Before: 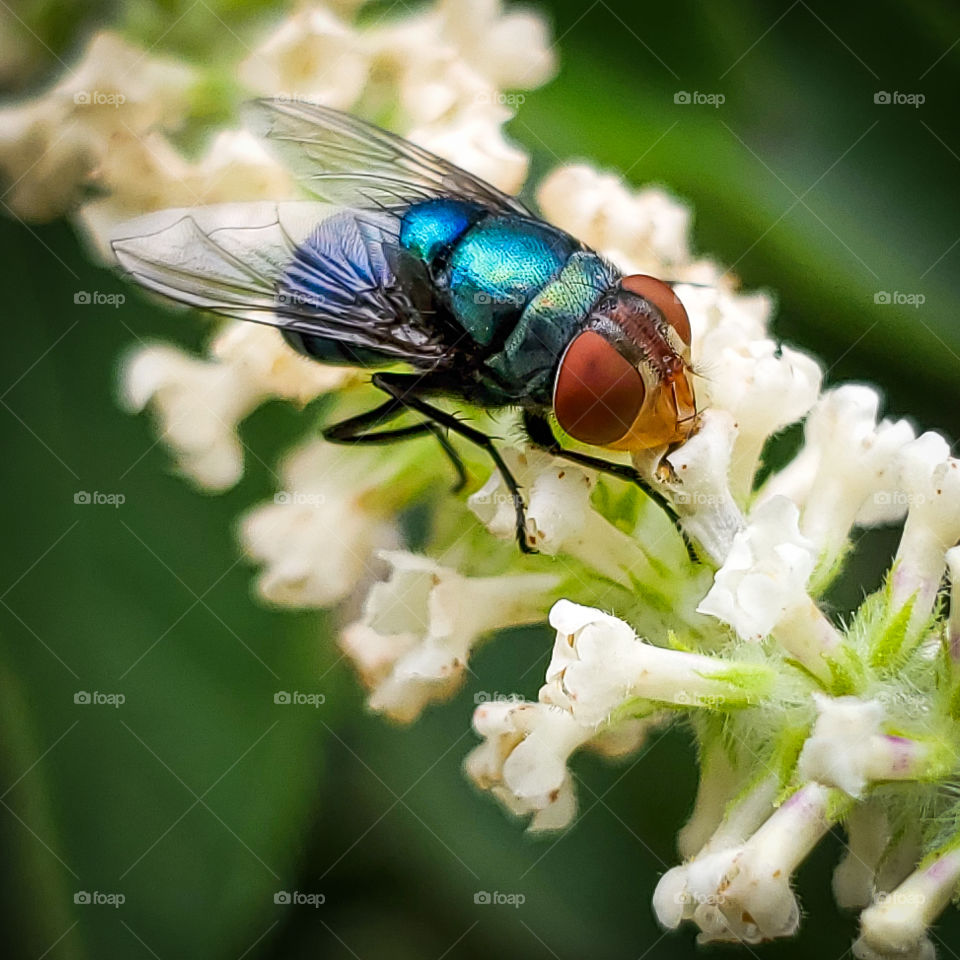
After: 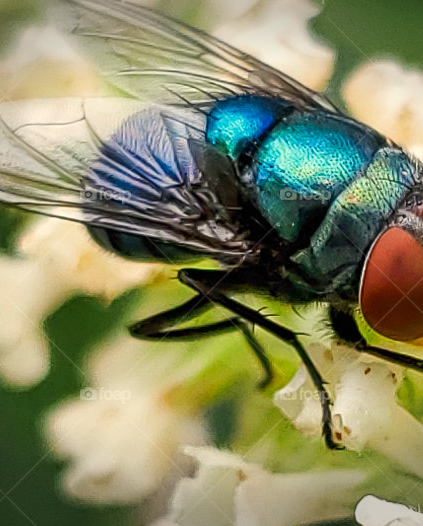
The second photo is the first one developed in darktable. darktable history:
crop: left 20.248%, top 10.86%, right 35.675%, bottom 34.321%
white balance: red 1.029, blue 0.92
vignetting: fall-off start 100%, brightness -0.406, saturation -0.3, width/height ratio 1.324, dithering 8-bit output, unbound false
